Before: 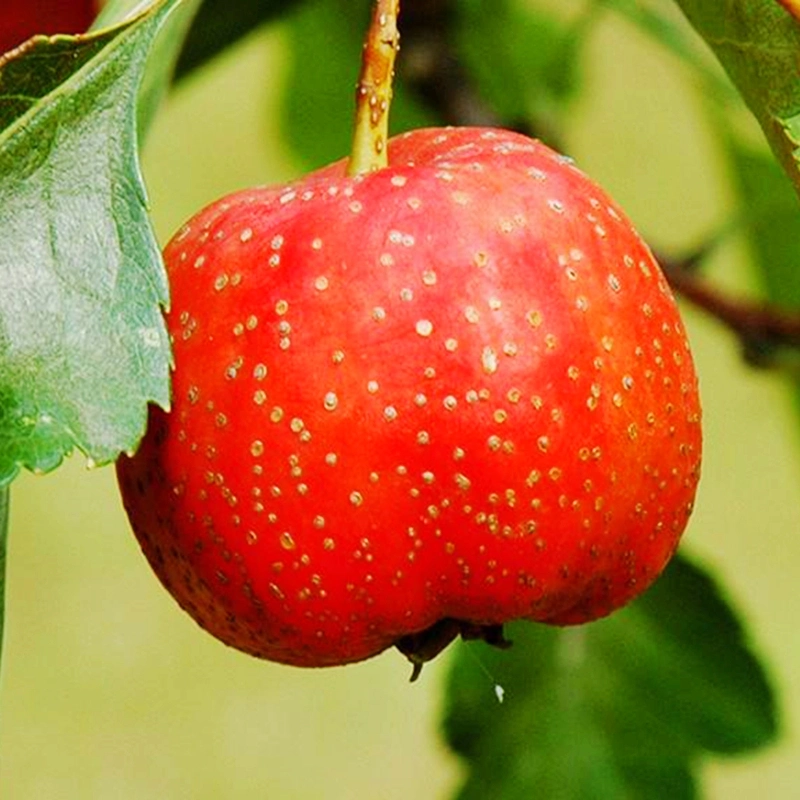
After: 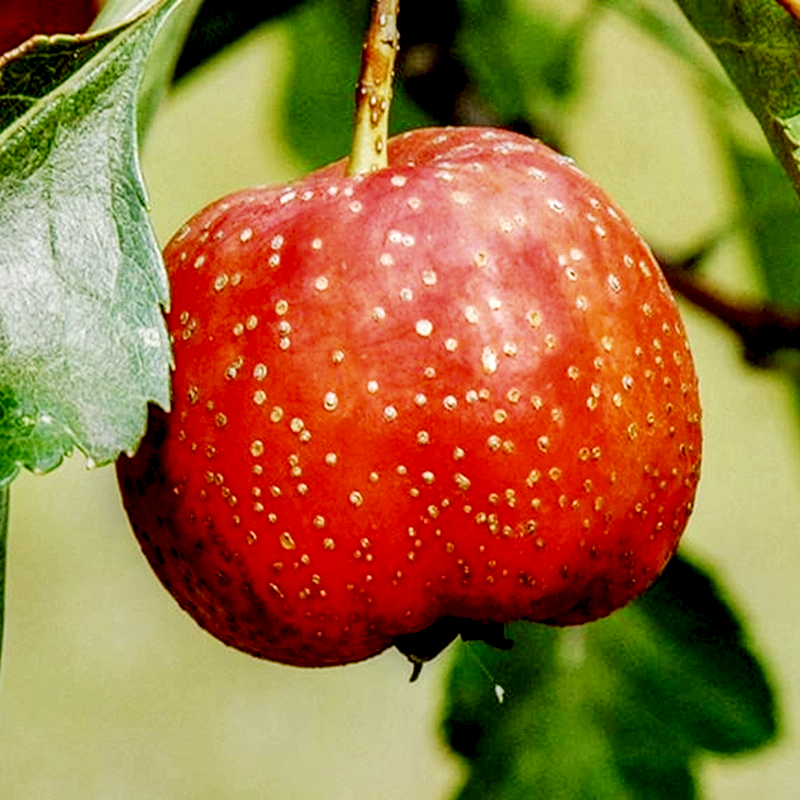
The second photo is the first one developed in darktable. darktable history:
local contrast: highlights 20%, detail 196%
filmic rgb: black relative exposure -8.01 EV, white relative exposure 4.01 EV, threshold 5.99 EV, hardness 4.1, preserve chrominance no, color science v5 (2021), enable highlight reconstruction true
